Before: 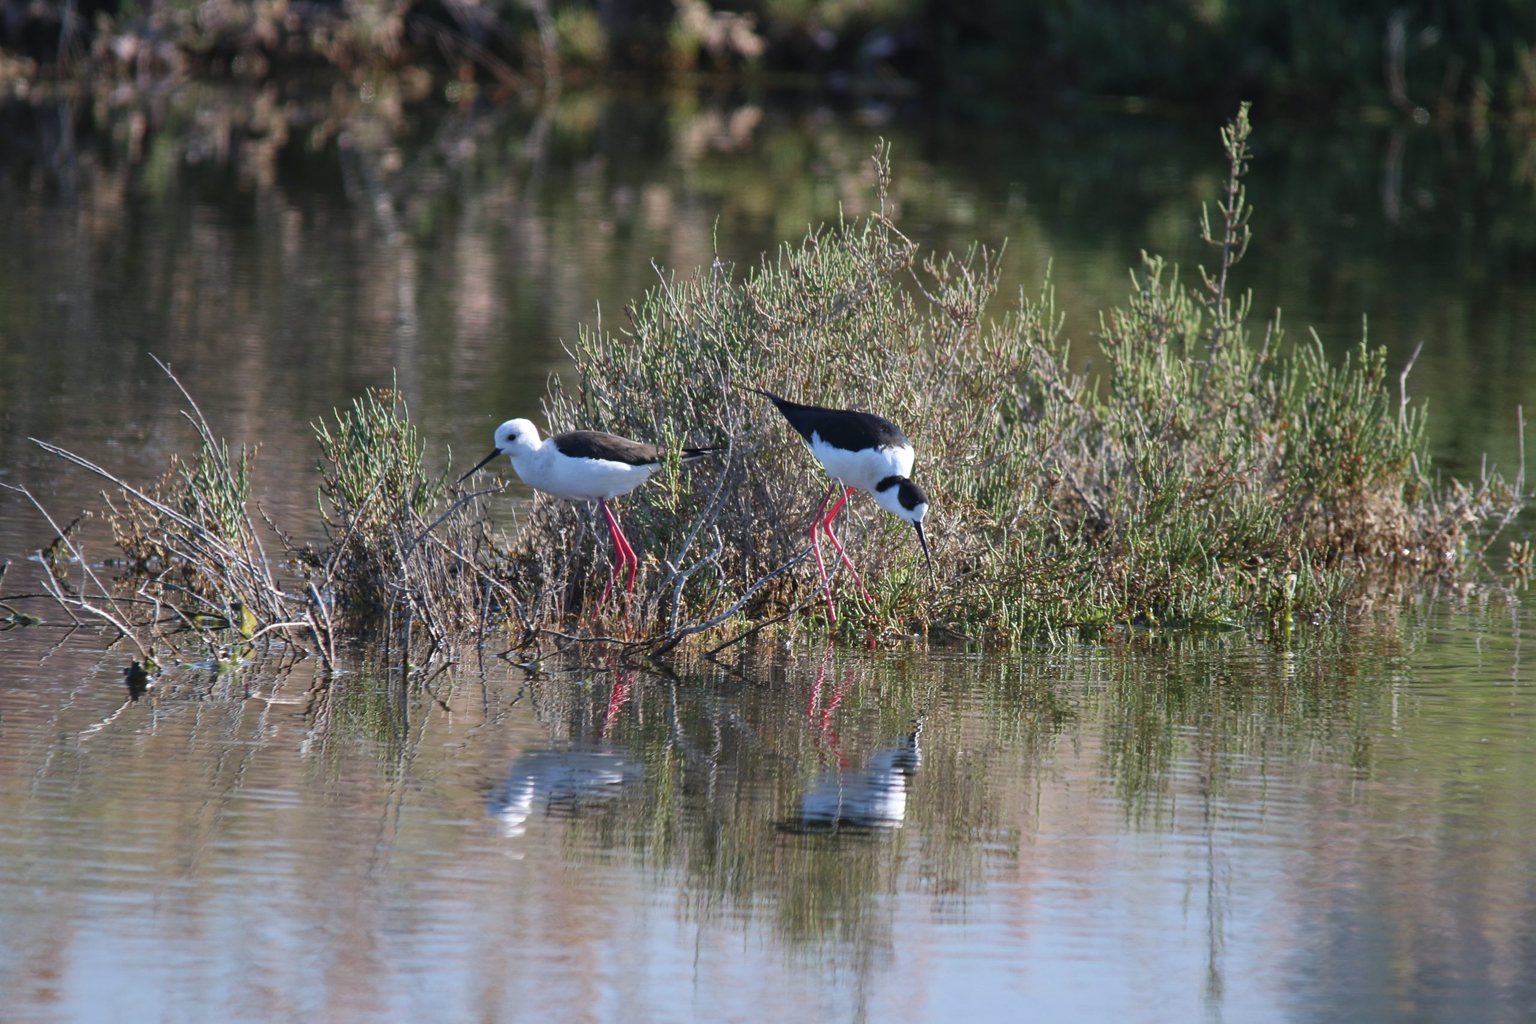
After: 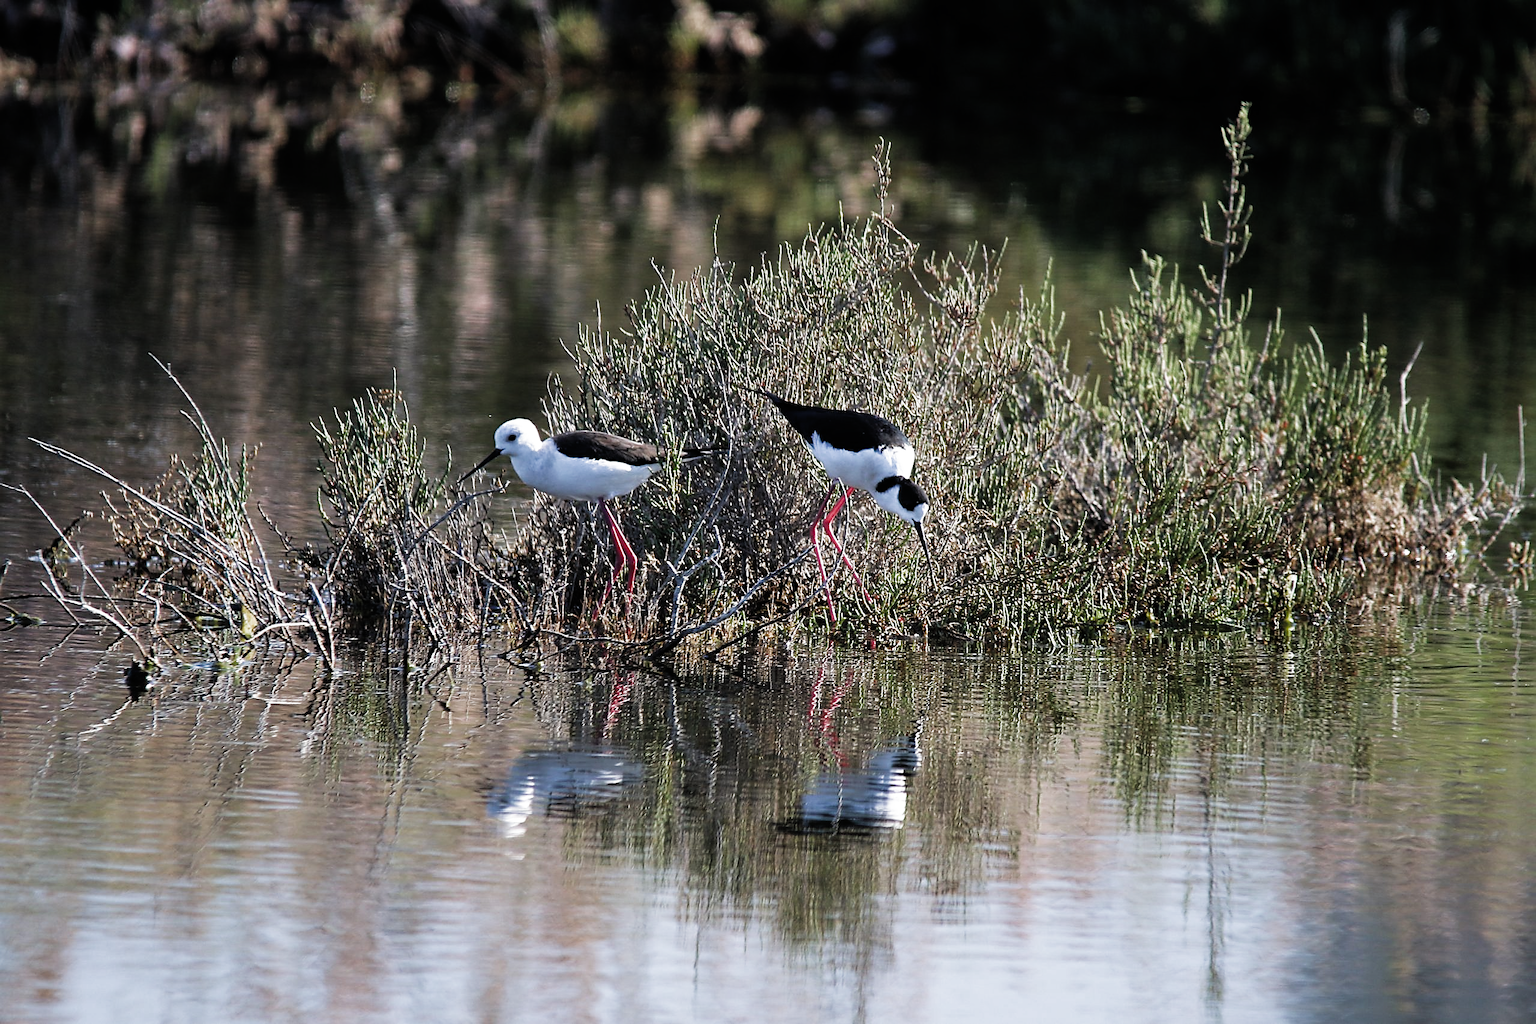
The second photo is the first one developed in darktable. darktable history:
sharpen: radius 1.418, amount 1.262, threshold 0.669
filmic rgb: black relative exposure -6.45 EV, white relative exposure 2.42 EV, target white luminance 99.856%, hardness 5.27, latitude 0.624%, contrast 1.422, highlights saturation mix 3.46%, add noise in highlights 0.1, color science v4 (2020), type of noise poissonian
